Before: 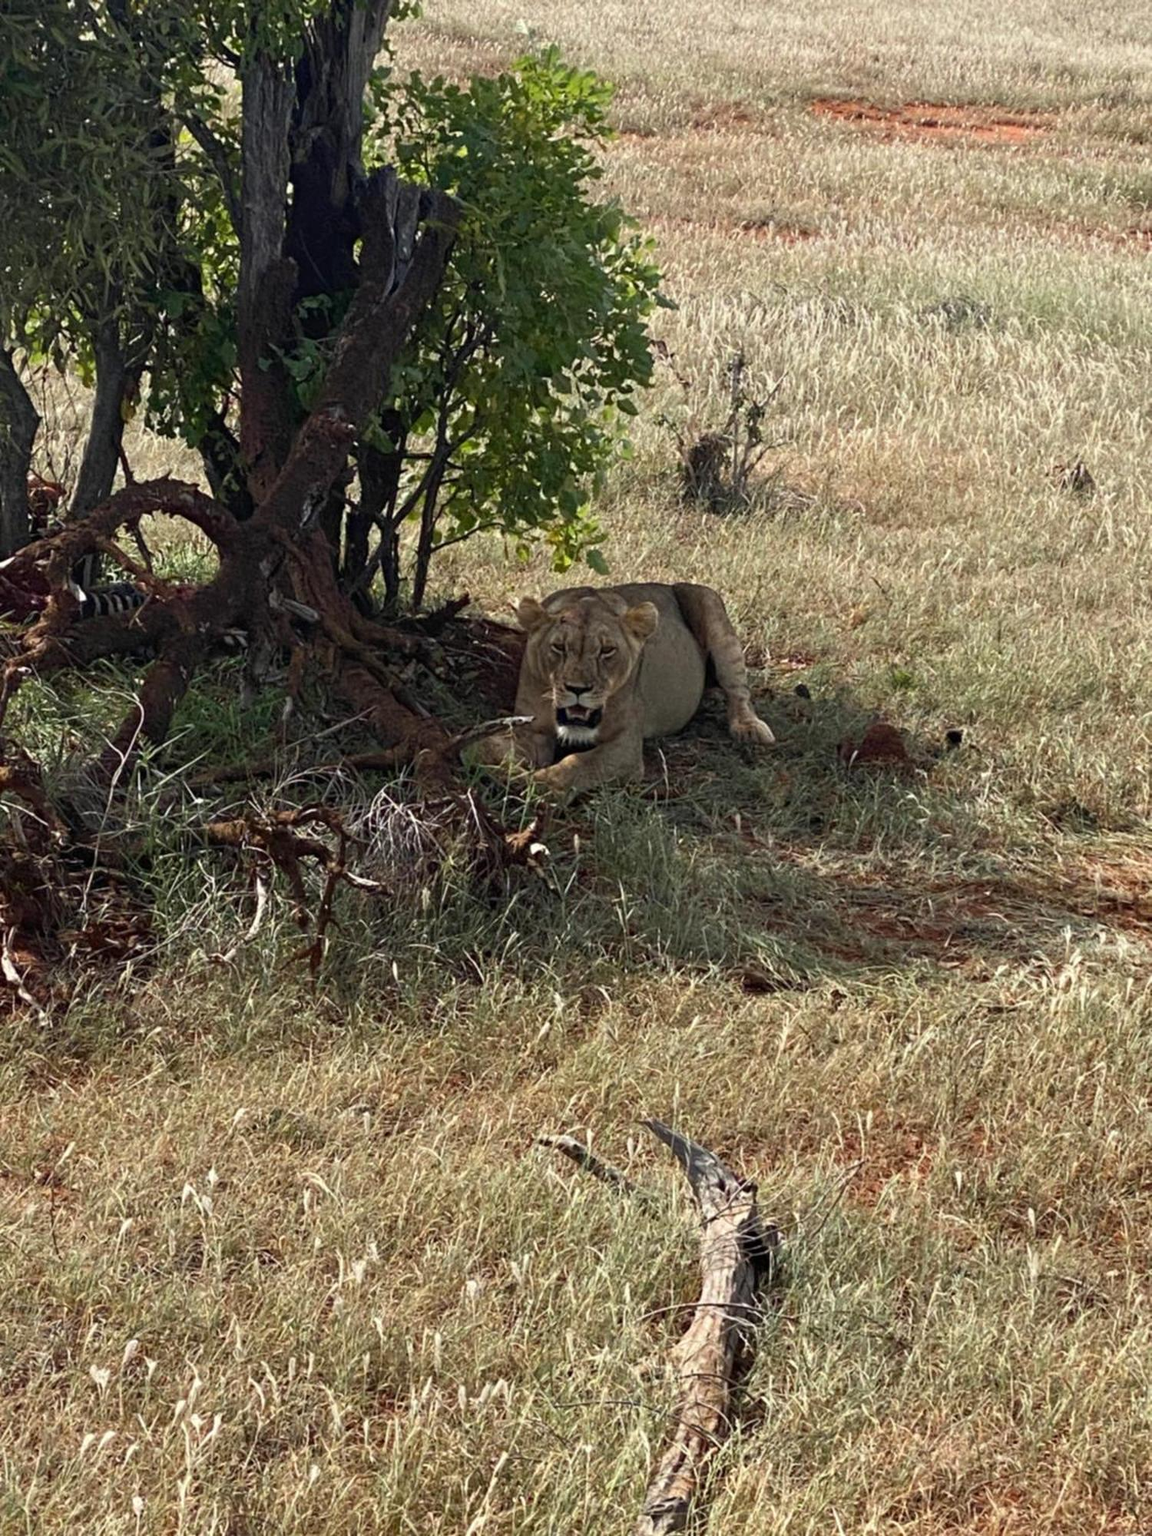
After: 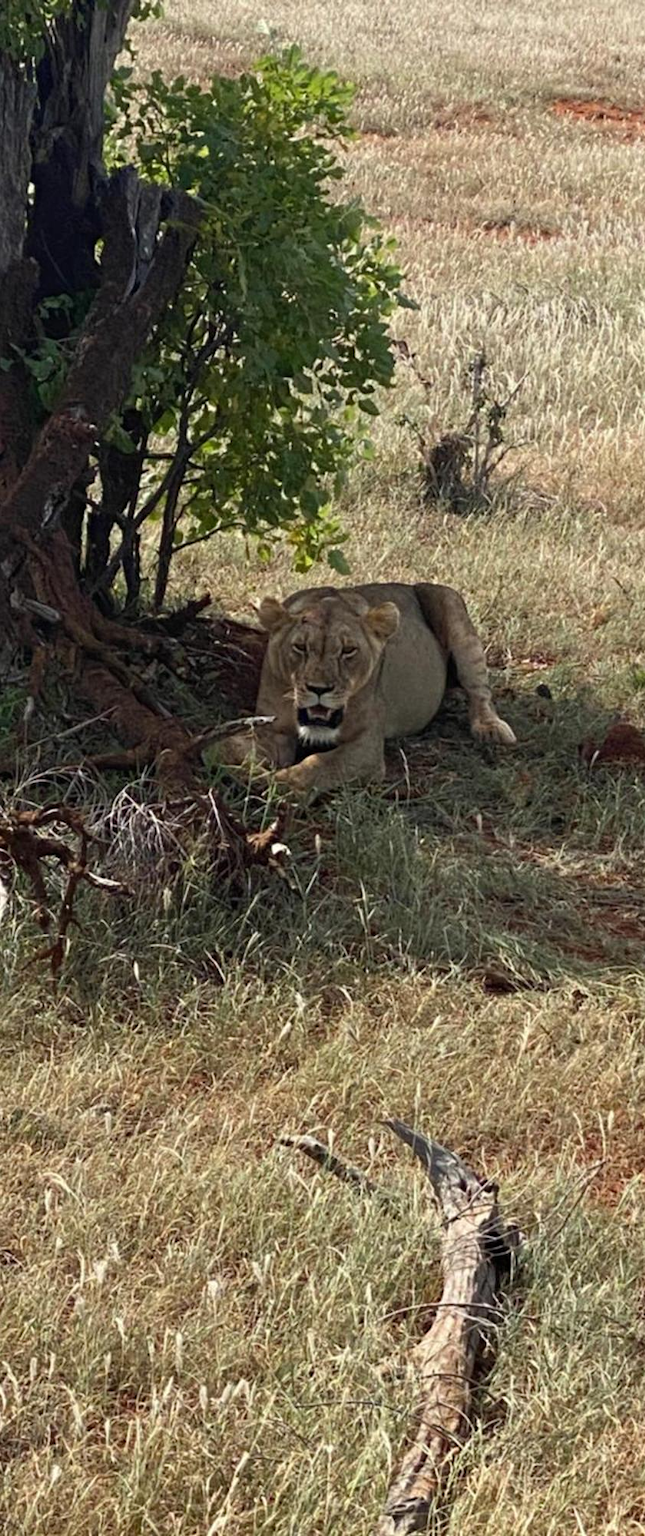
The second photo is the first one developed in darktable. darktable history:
crop and rotate: left 22.469%, right 21.412%
